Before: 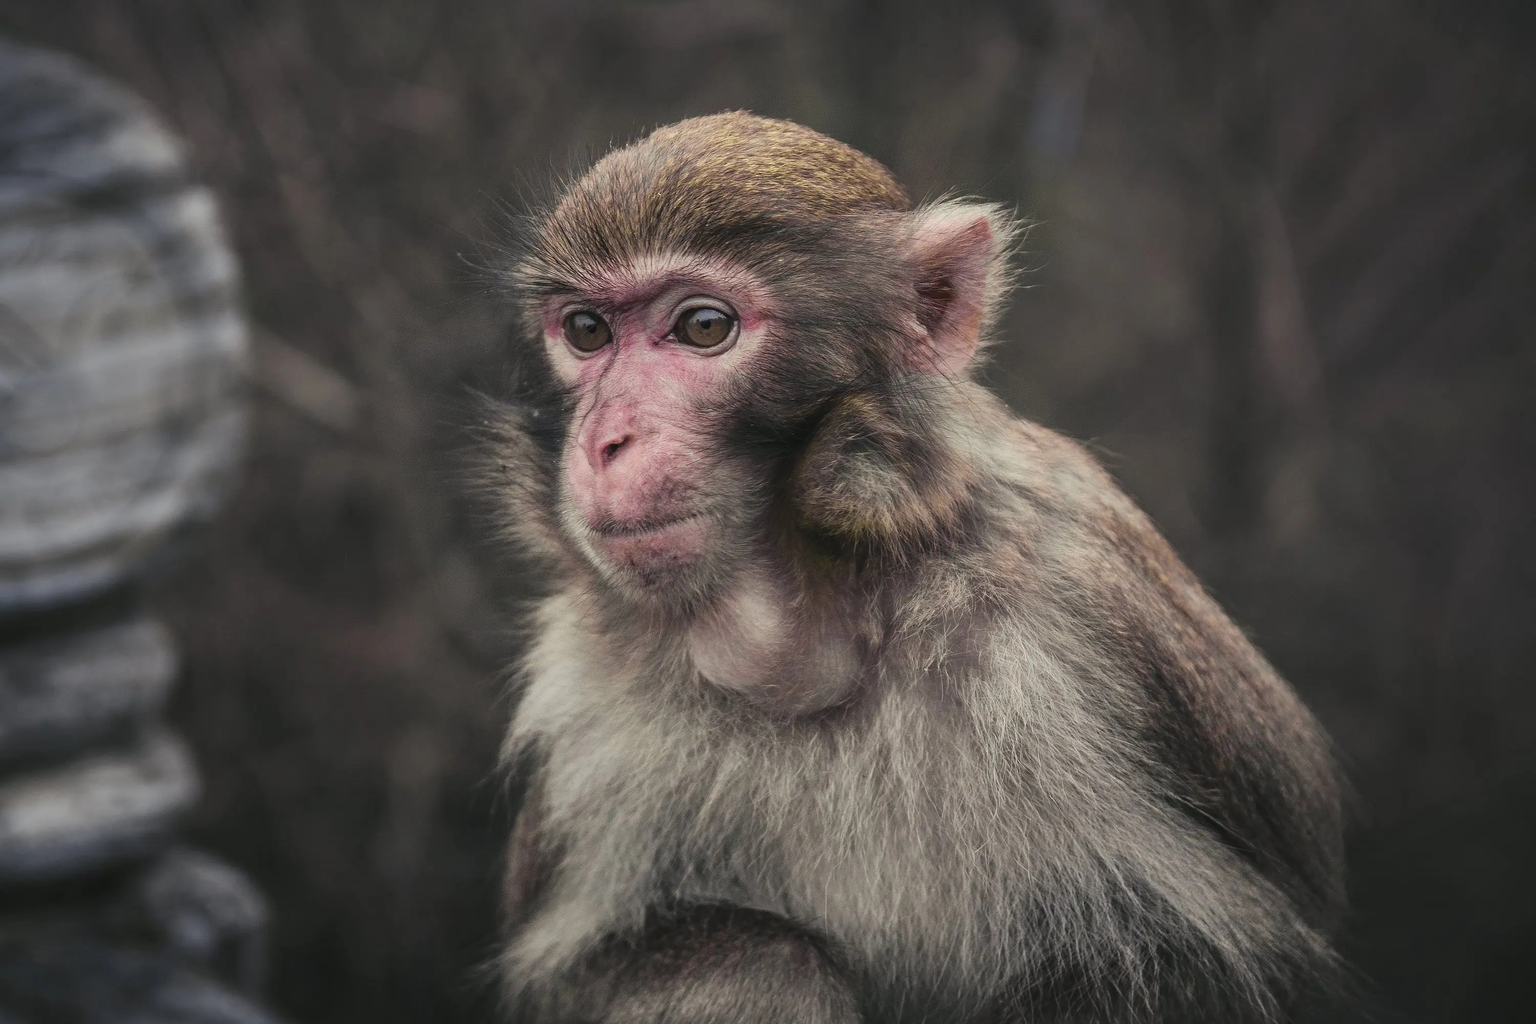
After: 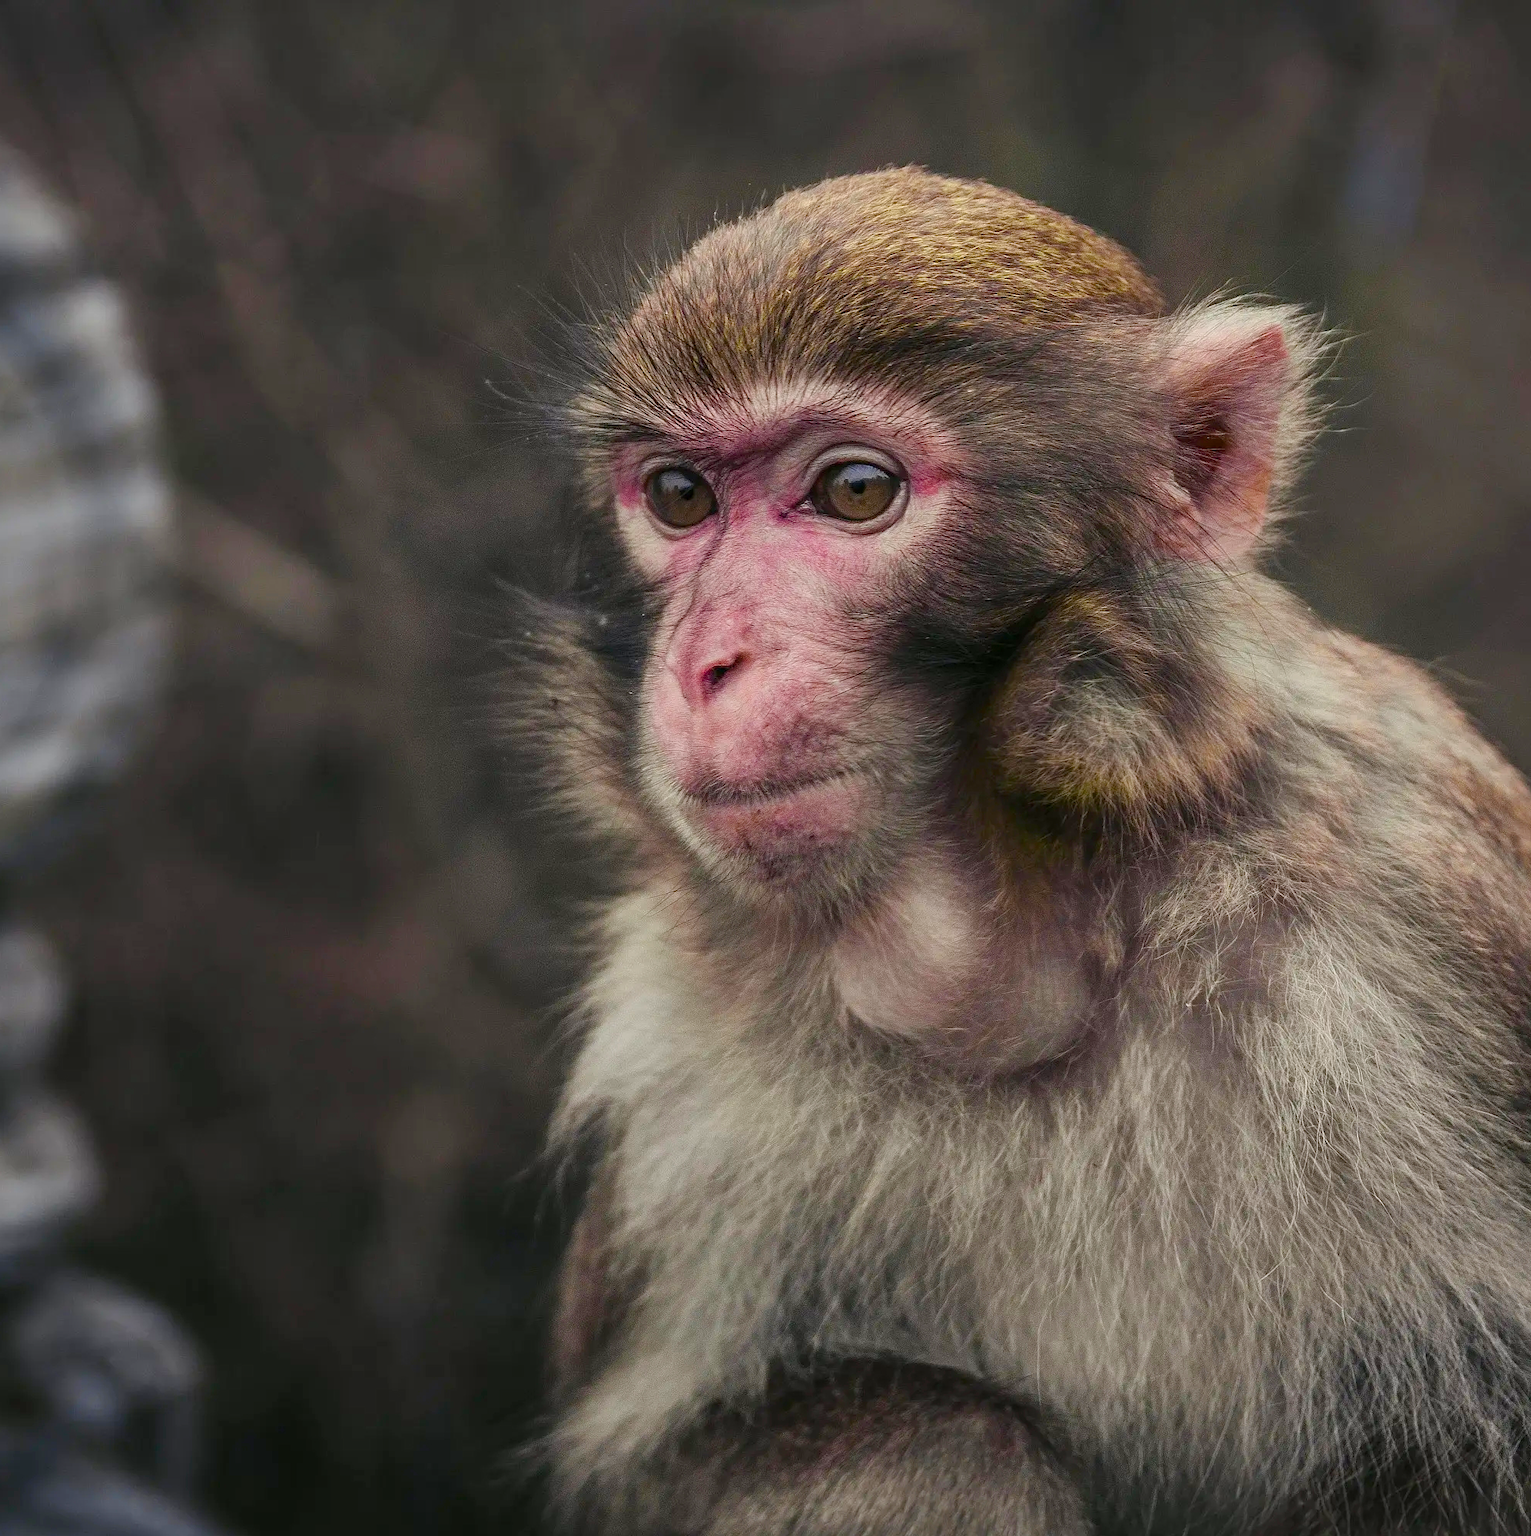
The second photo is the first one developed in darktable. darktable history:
crop and rotate: left 8.763%, right 24.801%
color balance rgb: global offset › luminance -0.49%, perceptual saturation grading › global saturation 23.971%, perceptual saturation grading › highlights -23.645%, perceptual saturation grading › mid-tones 23.954%, perceptual saturation grading › shadows 39.576%, global vibrance 20%
